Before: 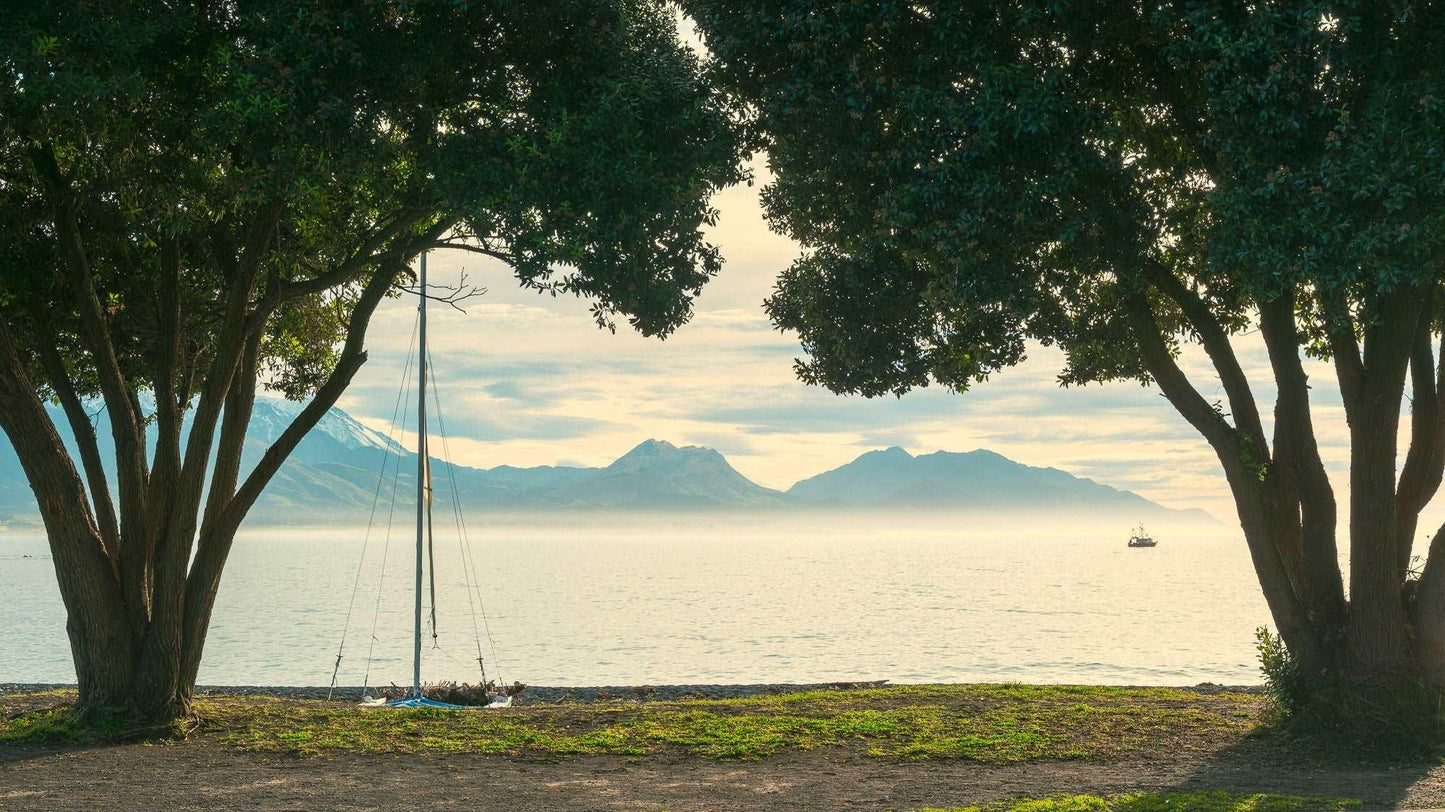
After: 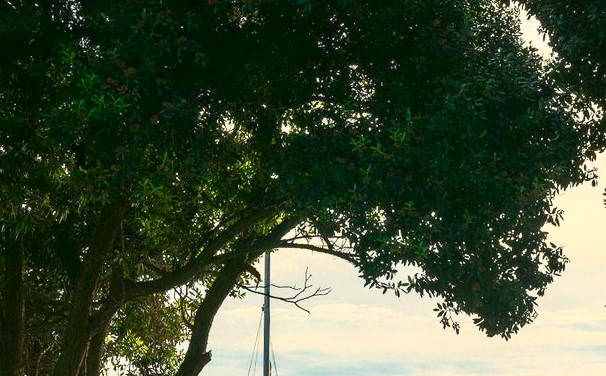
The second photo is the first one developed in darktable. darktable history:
shadows and highlights: shadows 43.06, highlights 6.94
contrast brightness saturation: contrast 0.28
white balance: red 1, blue 1
crop and rotate: left 10.817%, top 0.062%, right 47.194%, bottom 53.626%
